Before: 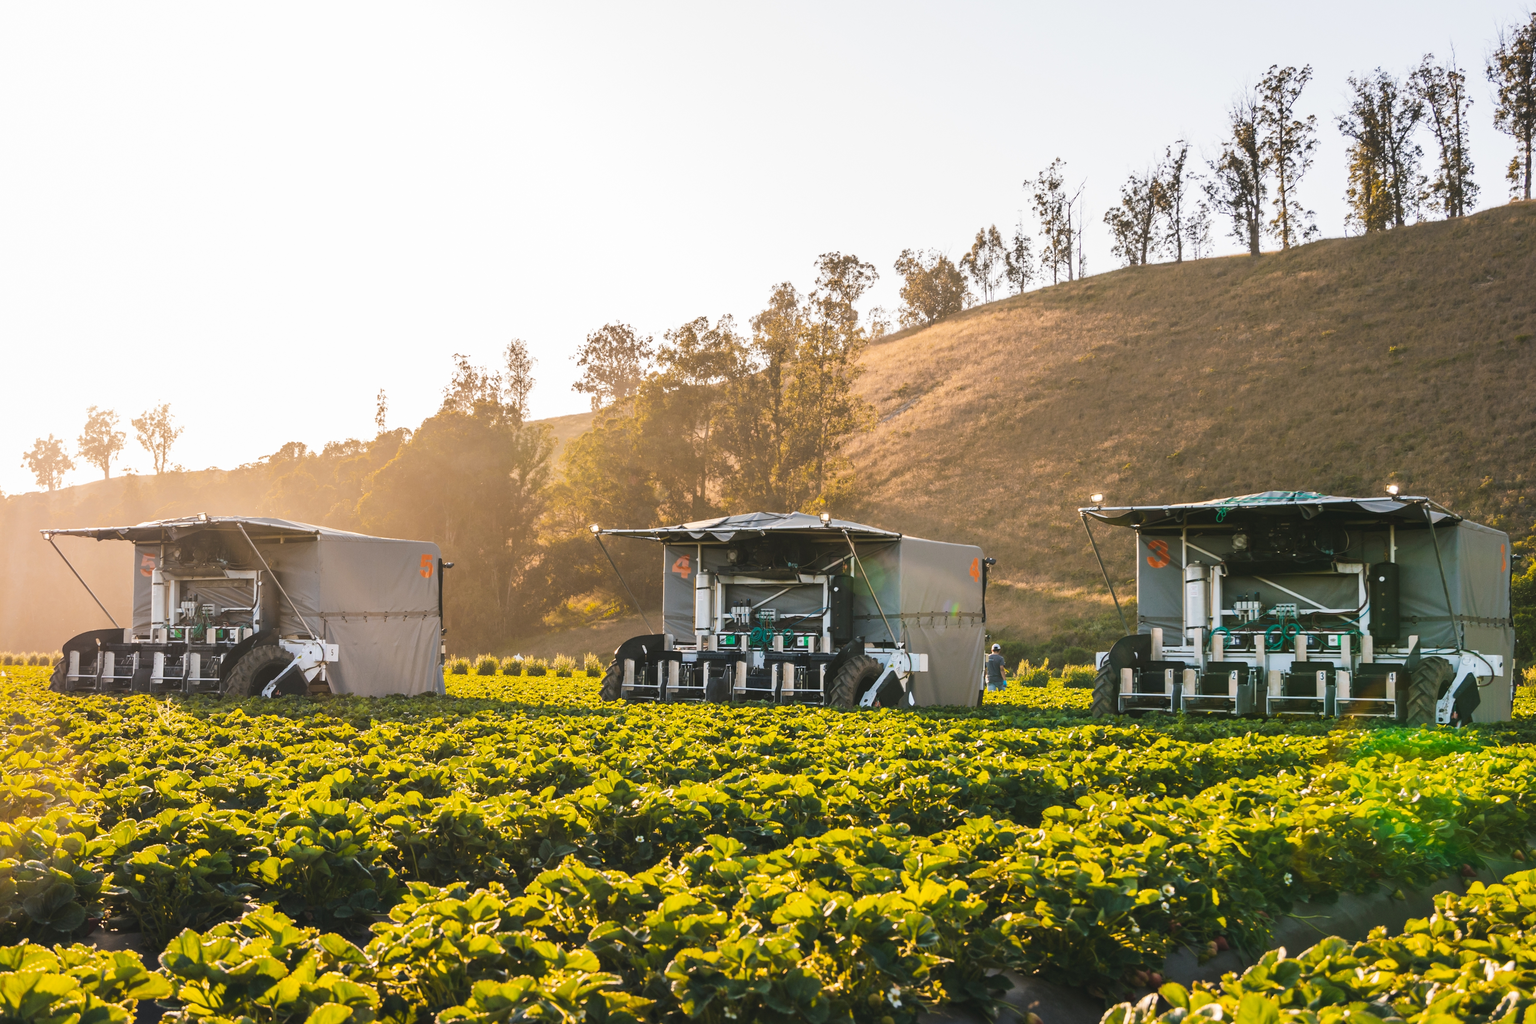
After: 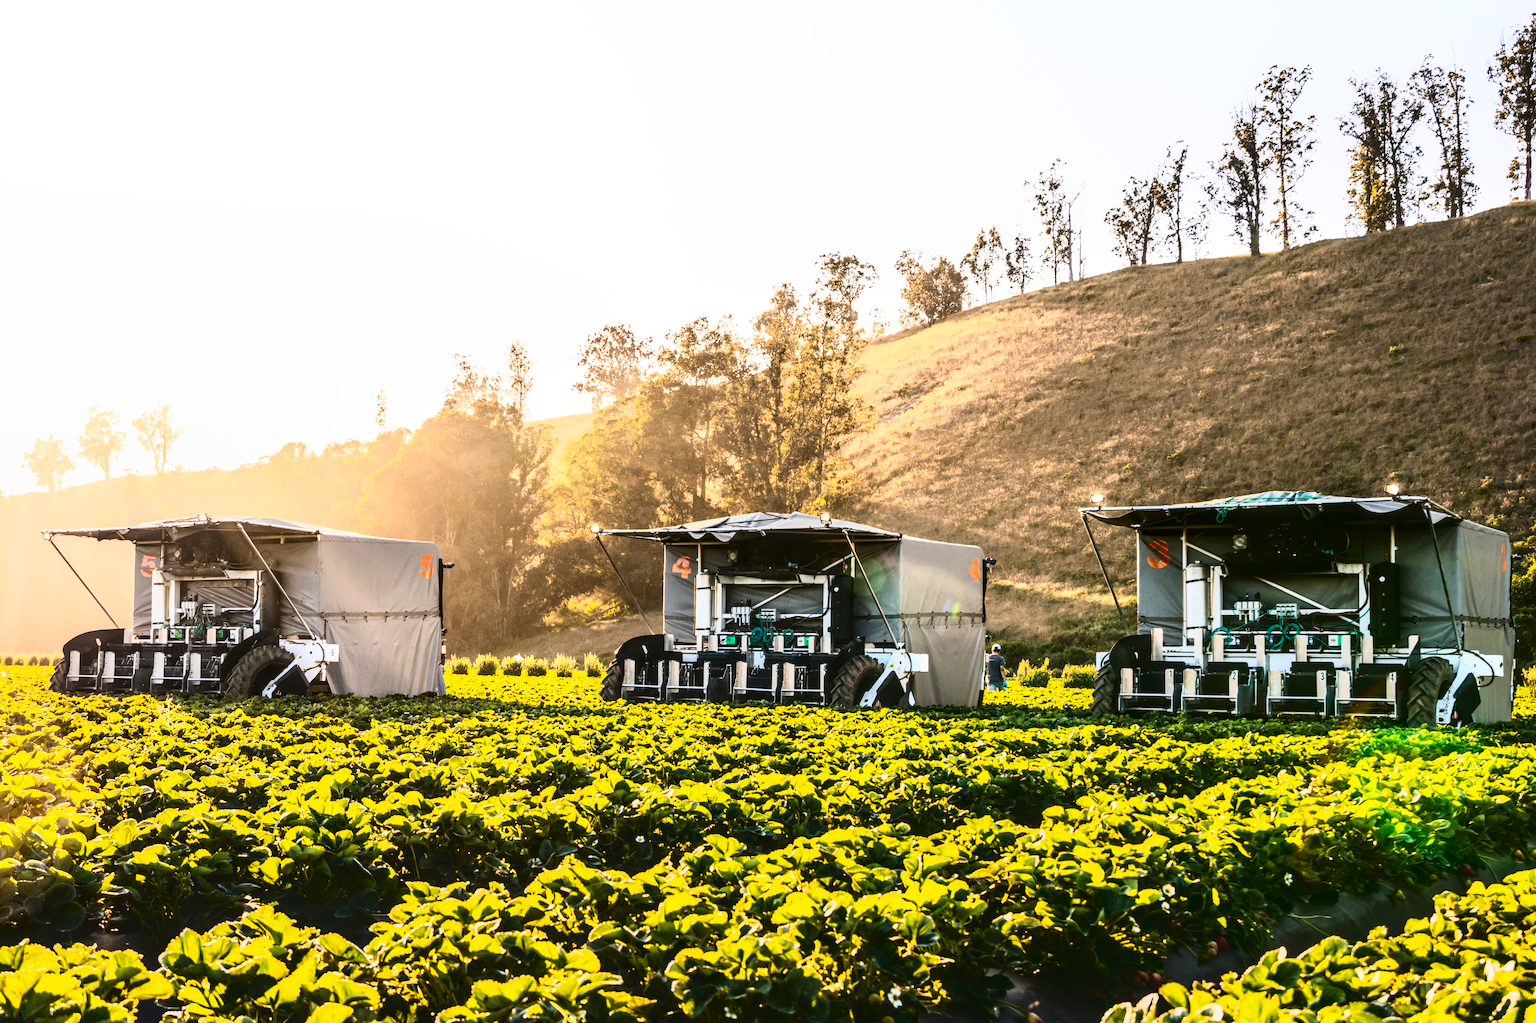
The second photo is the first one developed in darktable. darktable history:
contrast brightness saturation: contrast 0.413, brightness 0.049, saturation 0.257
local contrast: on, module defaults
tone curve: curves: ch0 [(0, 0) (0.003, 0.022) (0.011, 0.025) (0.025, 0.025) (0.044, 0.029) (0.069, 0.042) (0.1, 0.068) (0.136, 0.118) (0.177, 0.176) (0.224, 0.233) (0.277, 0.299) (0.335, 0.371) (0.399, 0.448) (0.468, 0.526) (0.543, 0.605) (0.623, 0.684) (0.709, 0.775) (0.801, 0.869) (0.898, 0.957) (1, 1)], color space Lab, independent channels, preserve colors none
